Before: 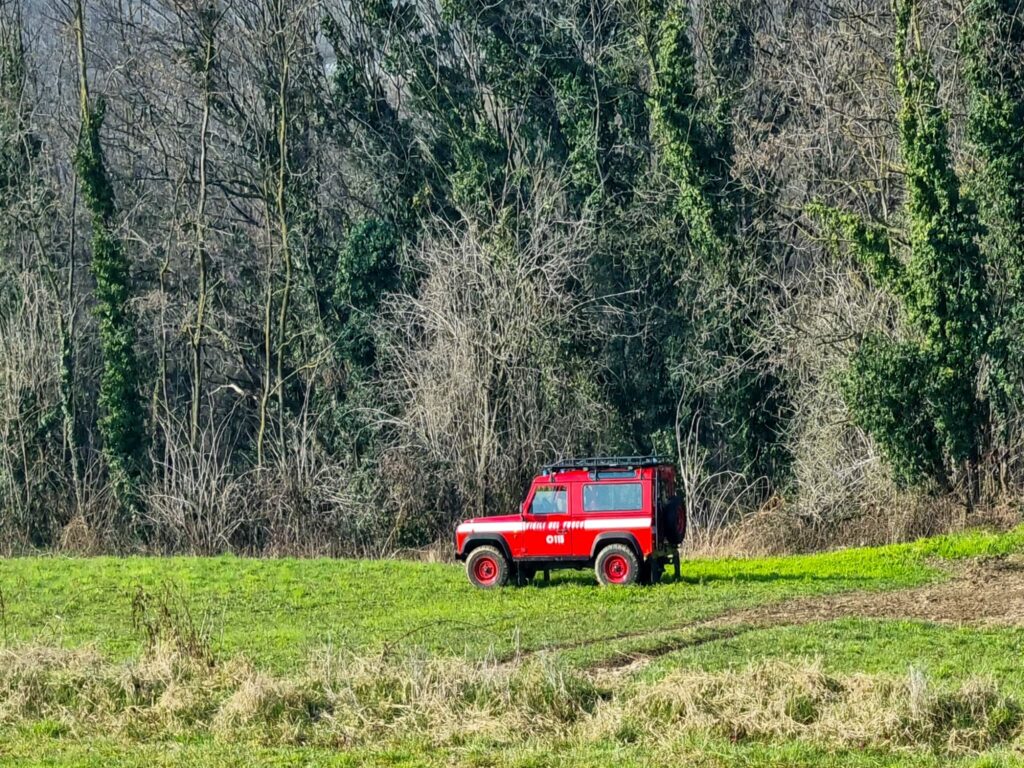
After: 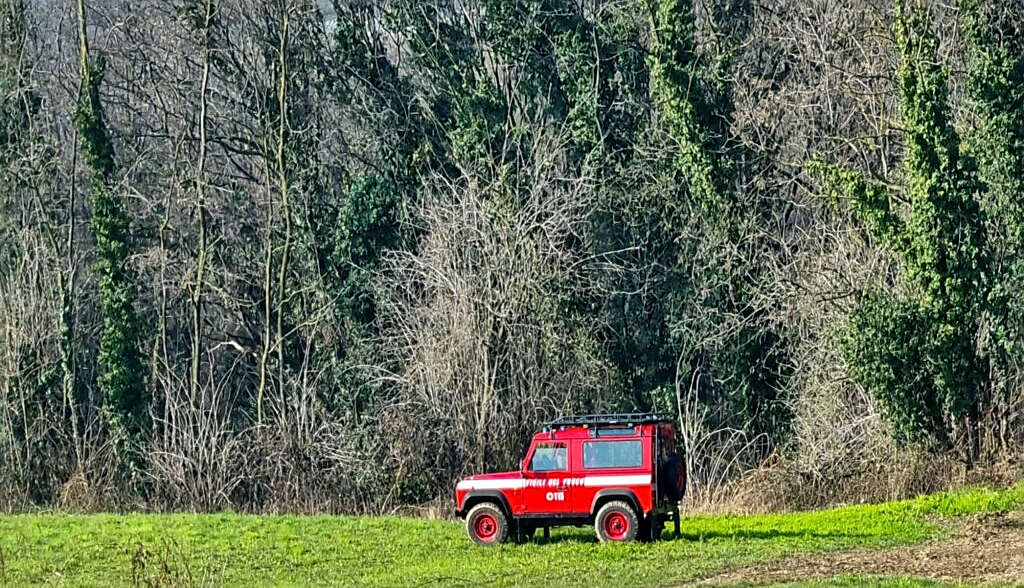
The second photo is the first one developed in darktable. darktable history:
crop: top 5.602%, bottom 17.76%
sharpen: on, module defaults
shadows and highlights: low approximation 0.01, soften with gaussian
